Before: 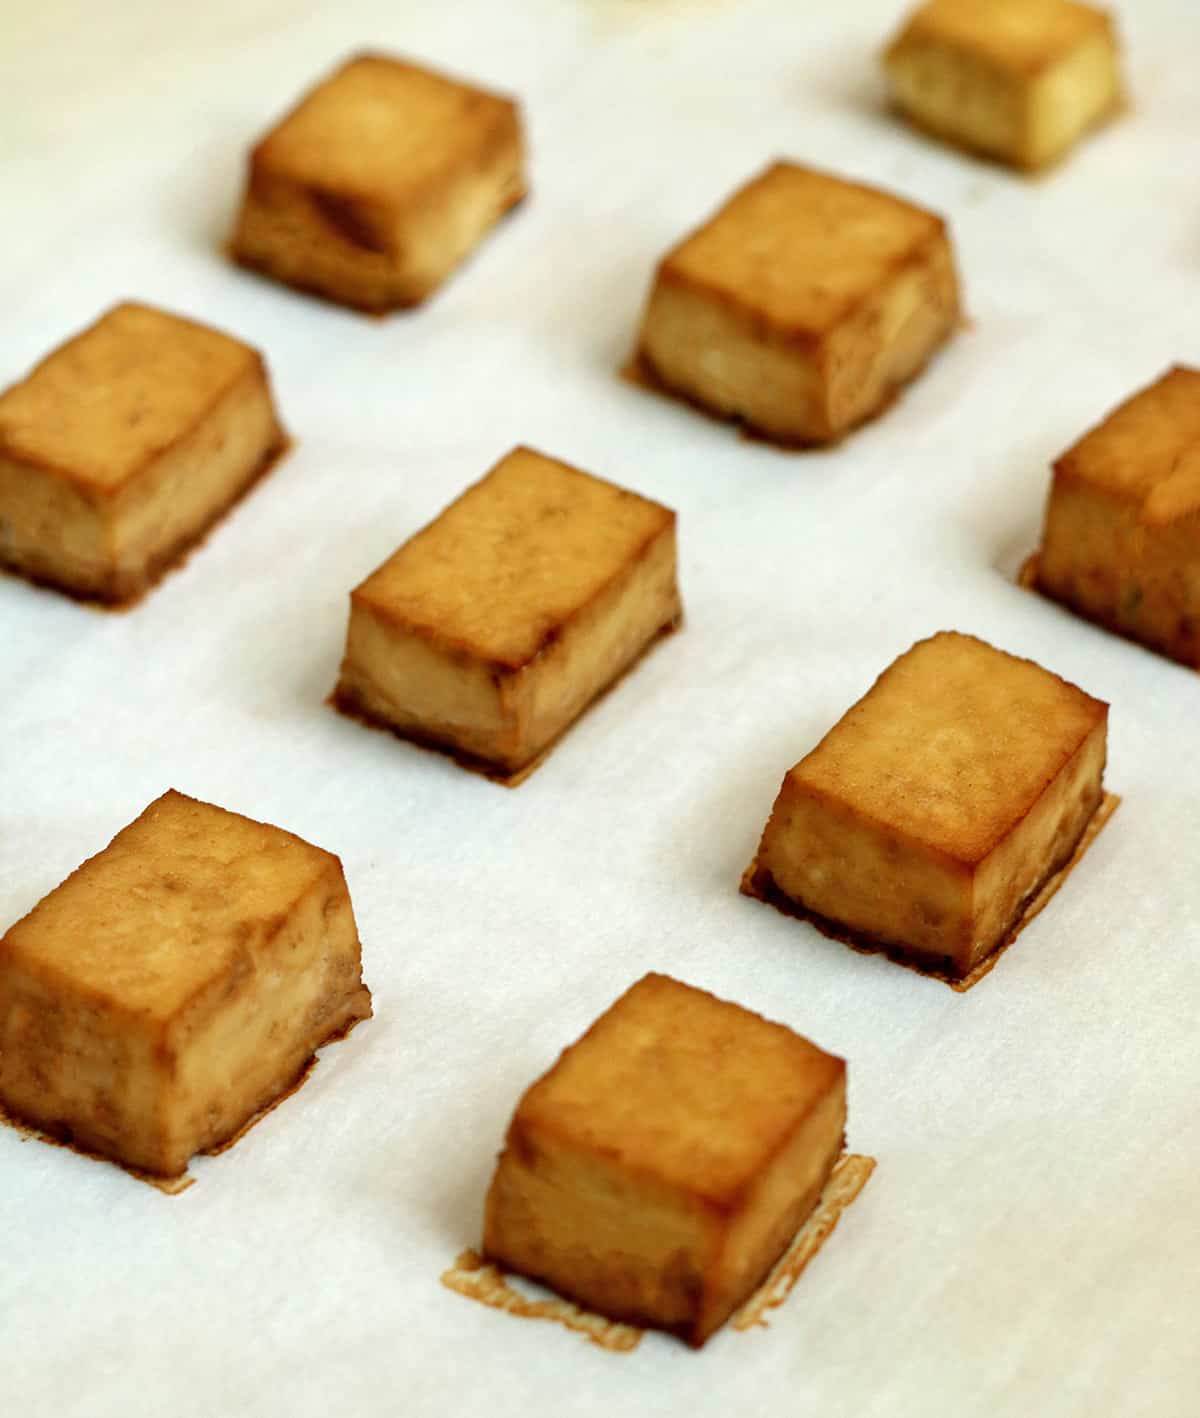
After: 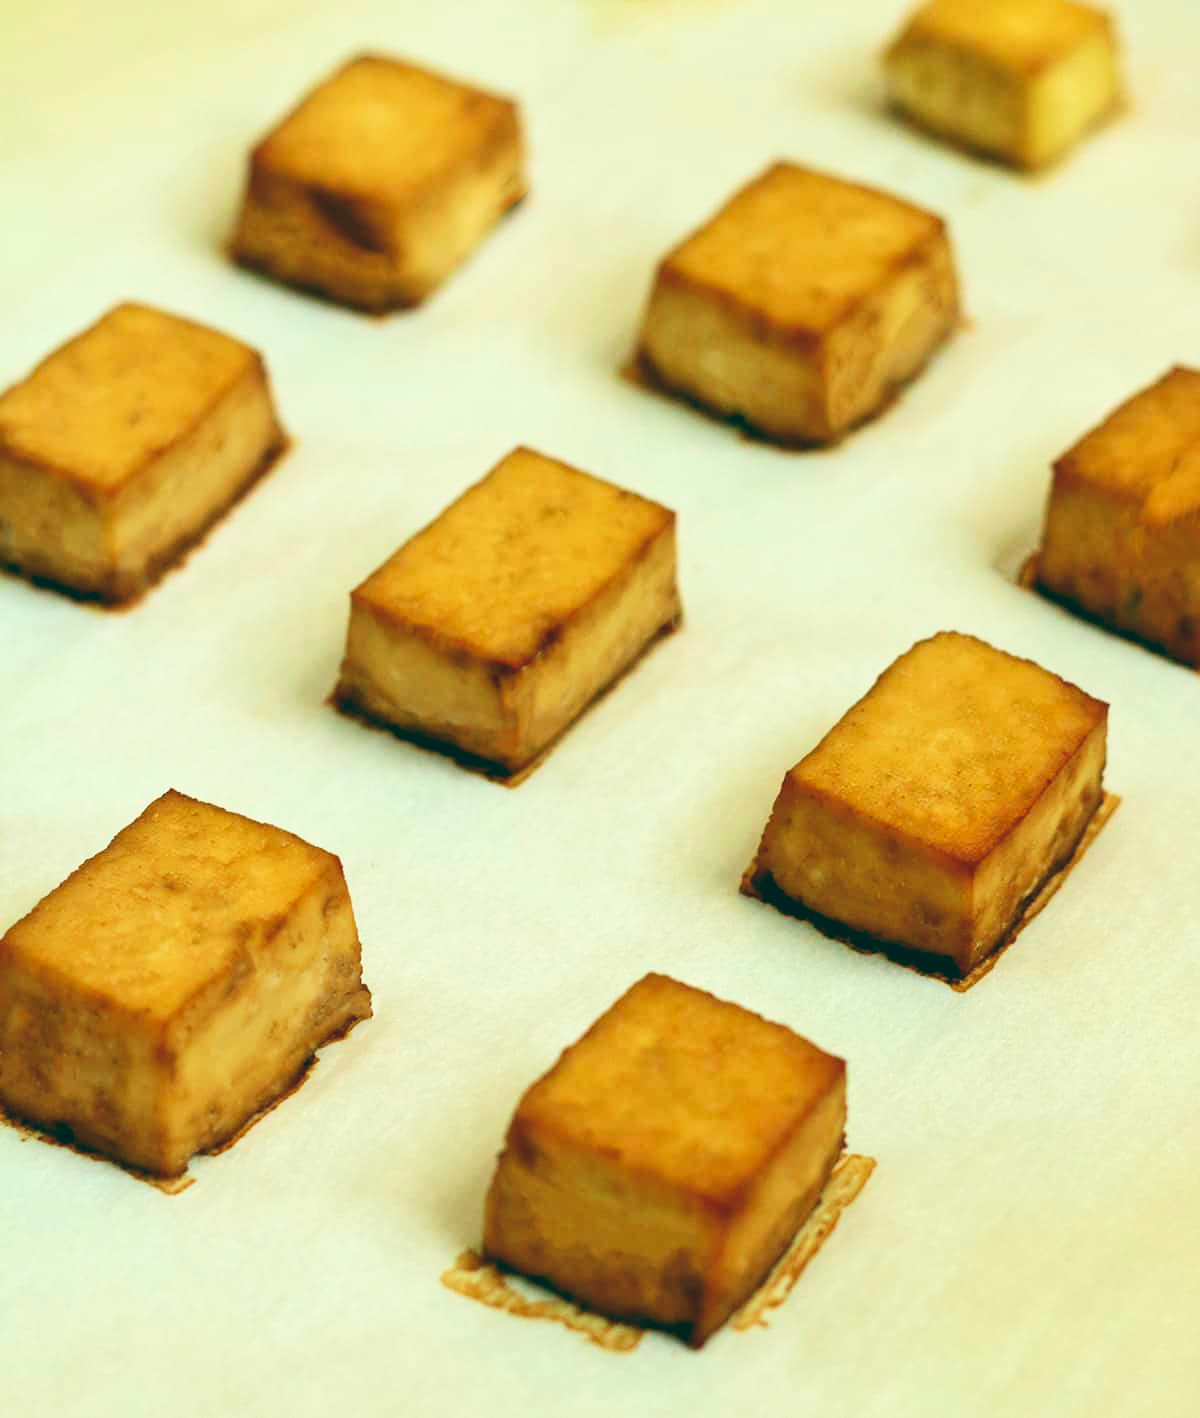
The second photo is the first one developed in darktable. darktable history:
color balance: lift [1.005, 0.99, 1.007, 1.01], gamma [1, 1.034, 1.032, 0.966], gain [0.873, 1.055, 1.067, 0.933]
velvia: on, module defaults
contrast brightness saturation: contrast 0.2, brightness 0.16, saturation 0.22
